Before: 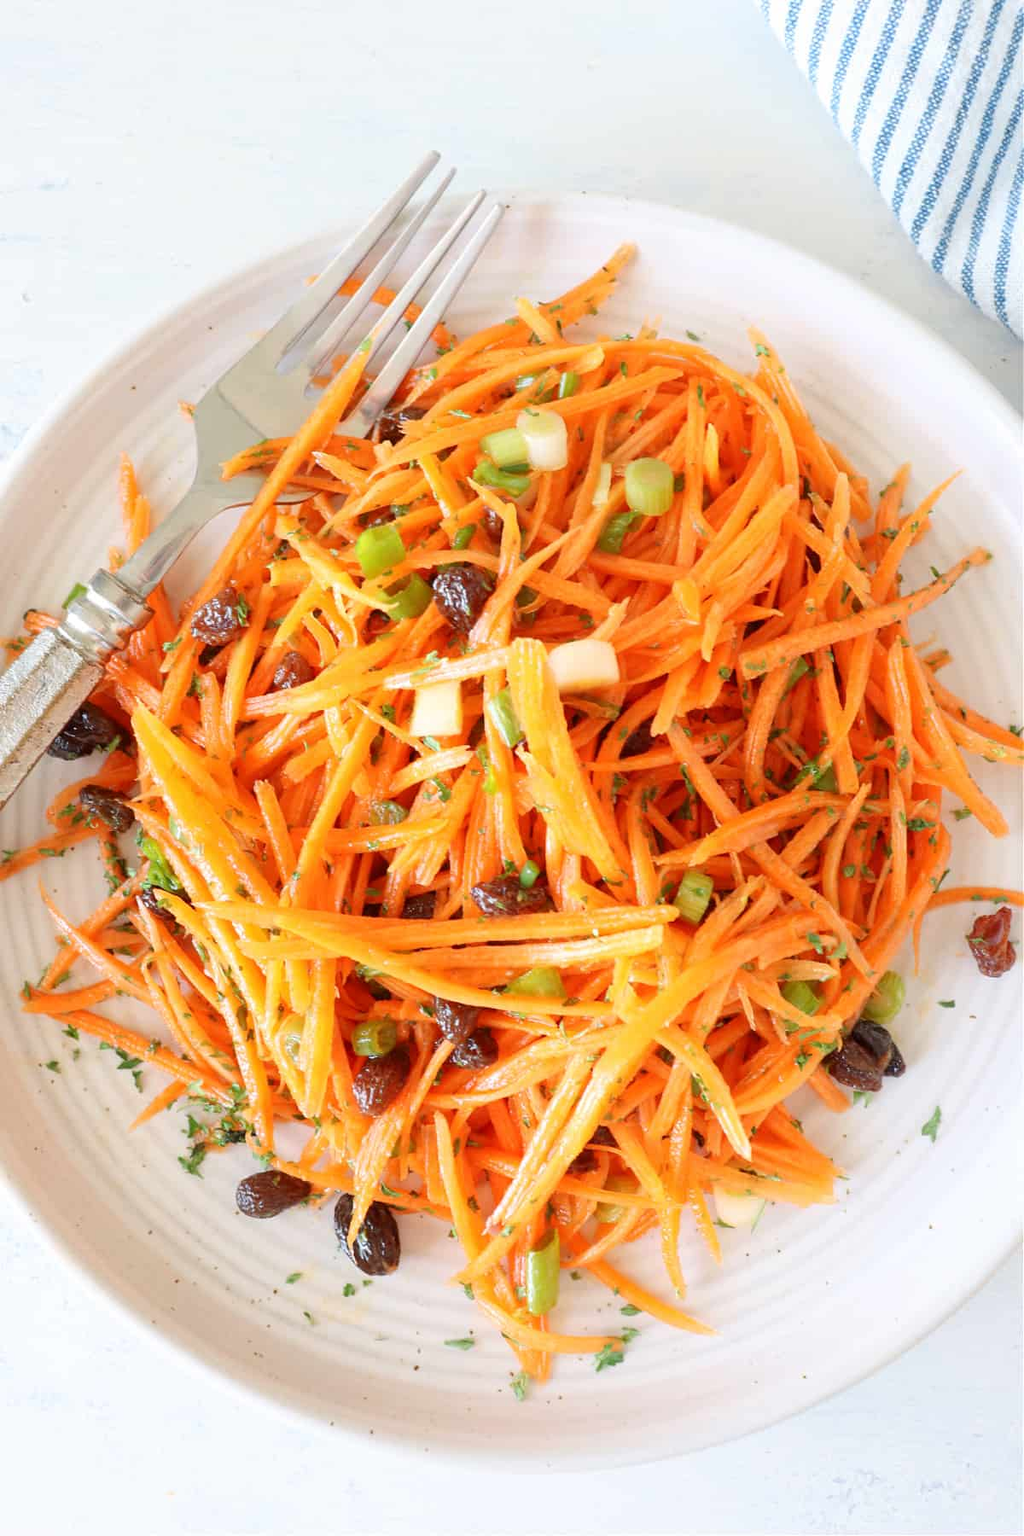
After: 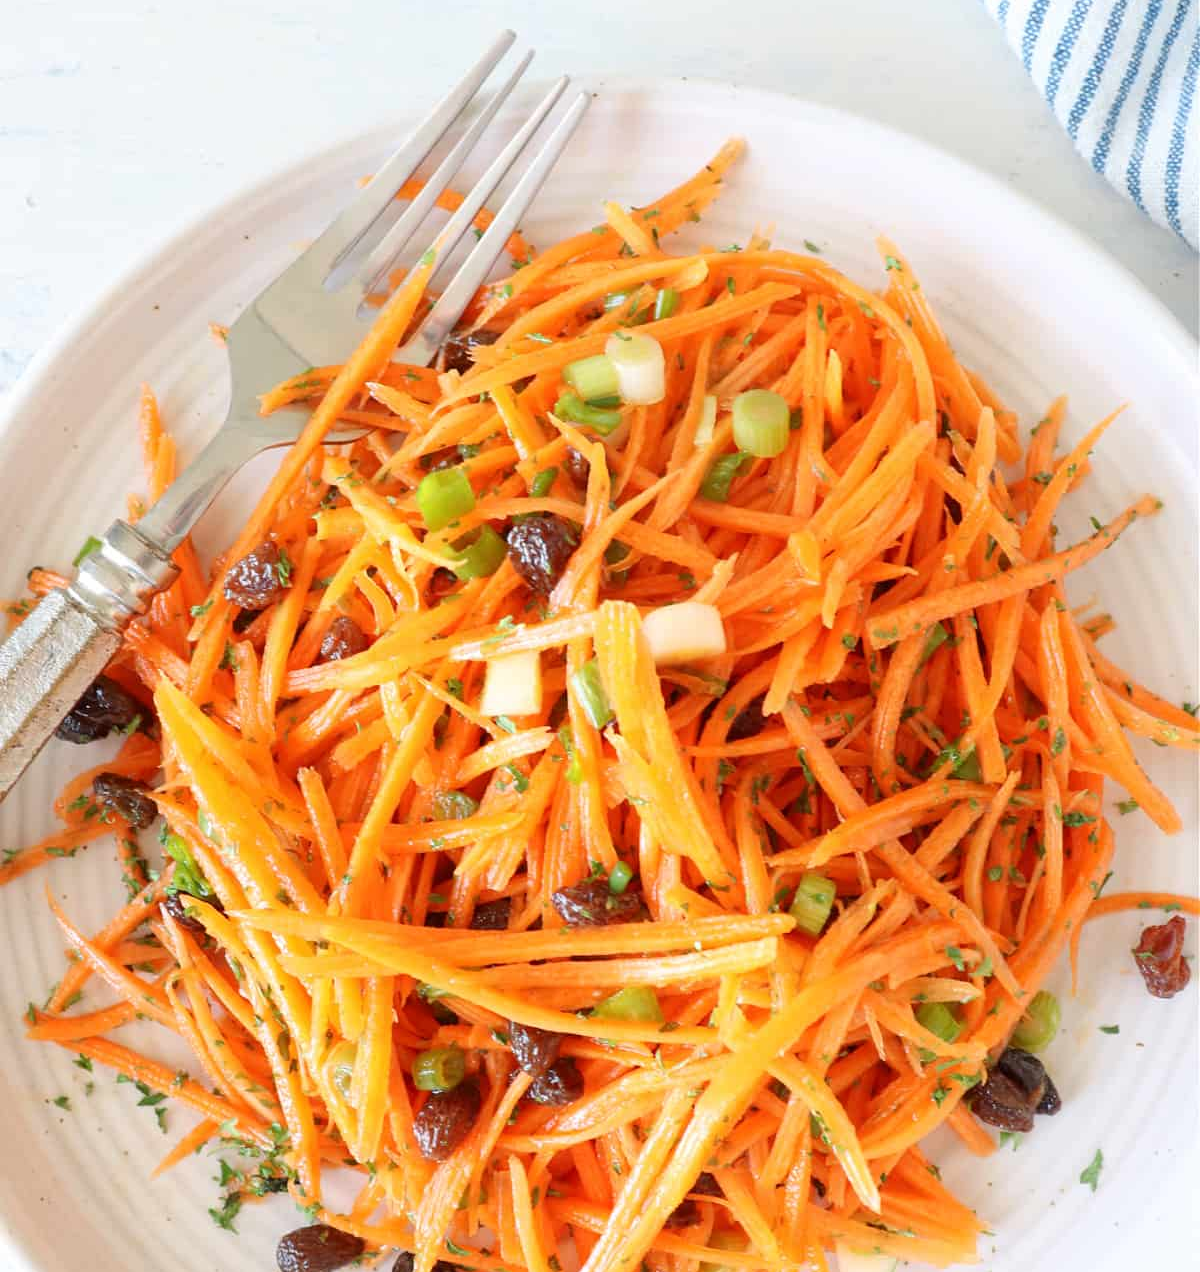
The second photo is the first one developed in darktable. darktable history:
crop and rotate: top 8.178%, bottom 21.112%
